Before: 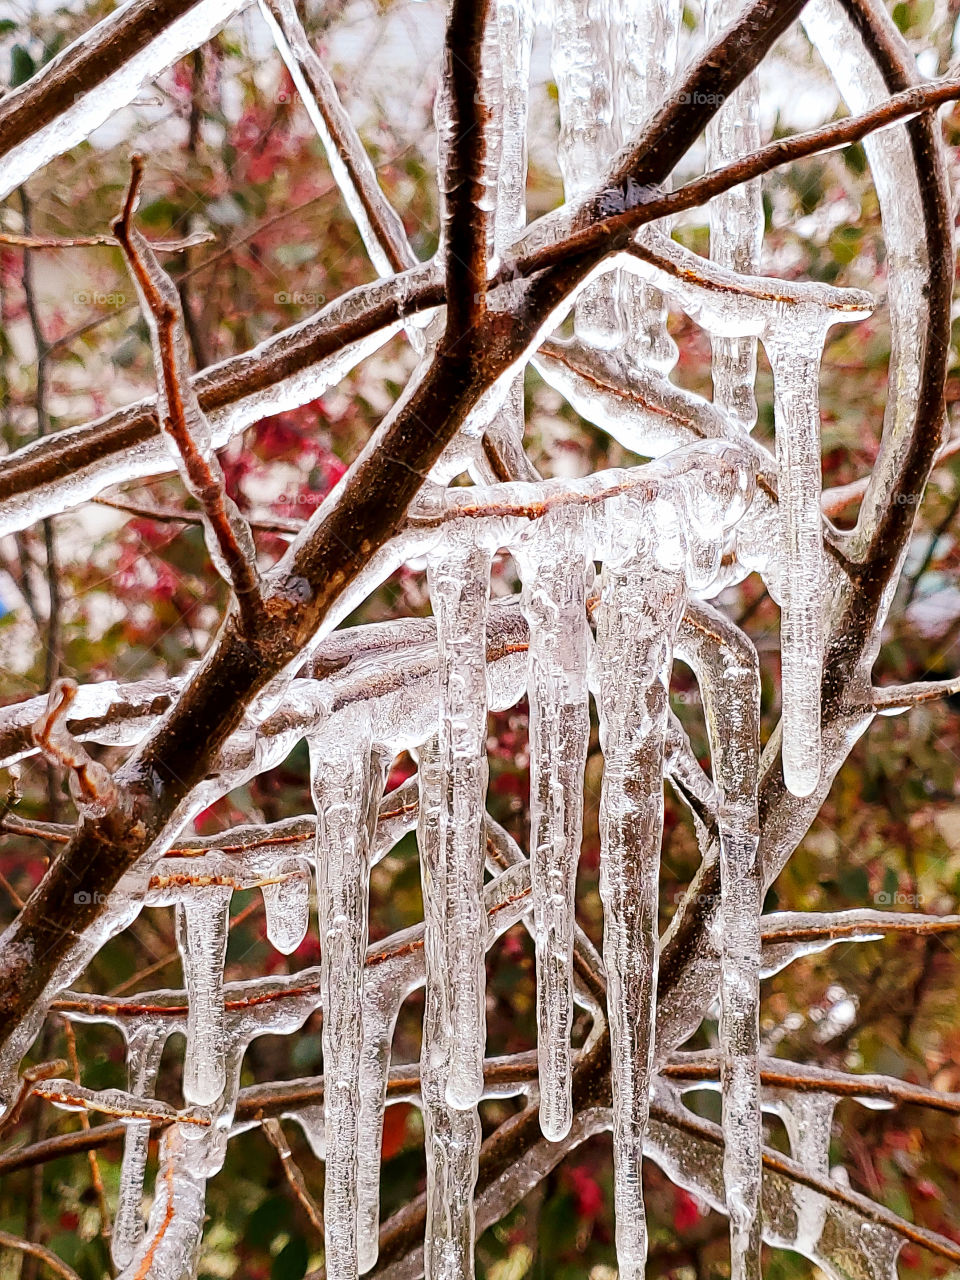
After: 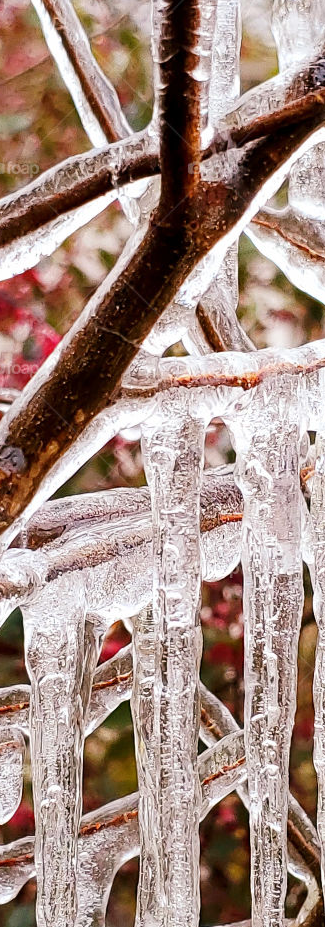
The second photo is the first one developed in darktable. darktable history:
crop and rotate: left 29.866%, top 10.175%, right 36.244%, bottom 17.328%
